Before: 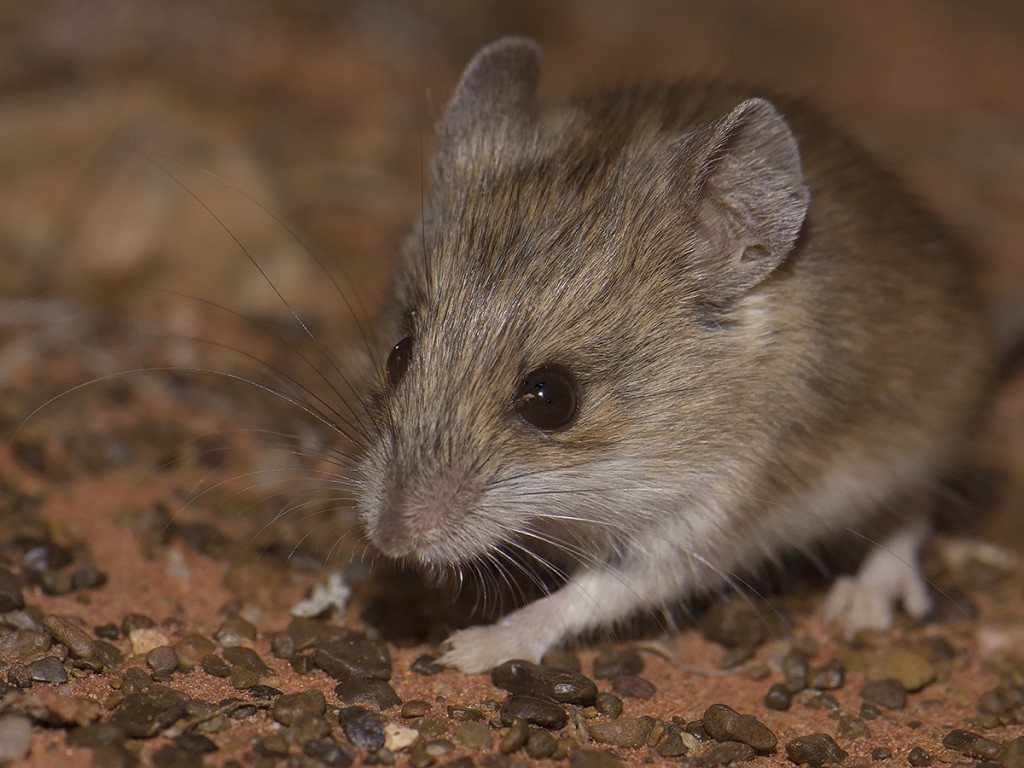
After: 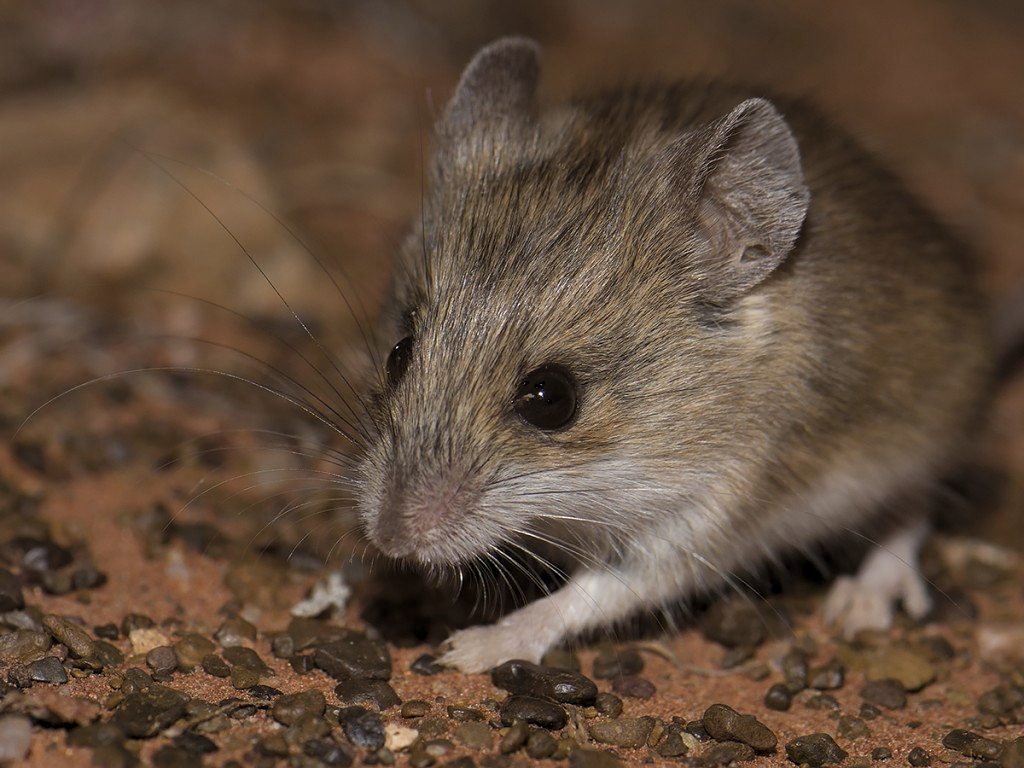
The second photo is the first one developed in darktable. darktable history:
levels: gray 59.37%, levels [0.062, 0.494, 0.925]
